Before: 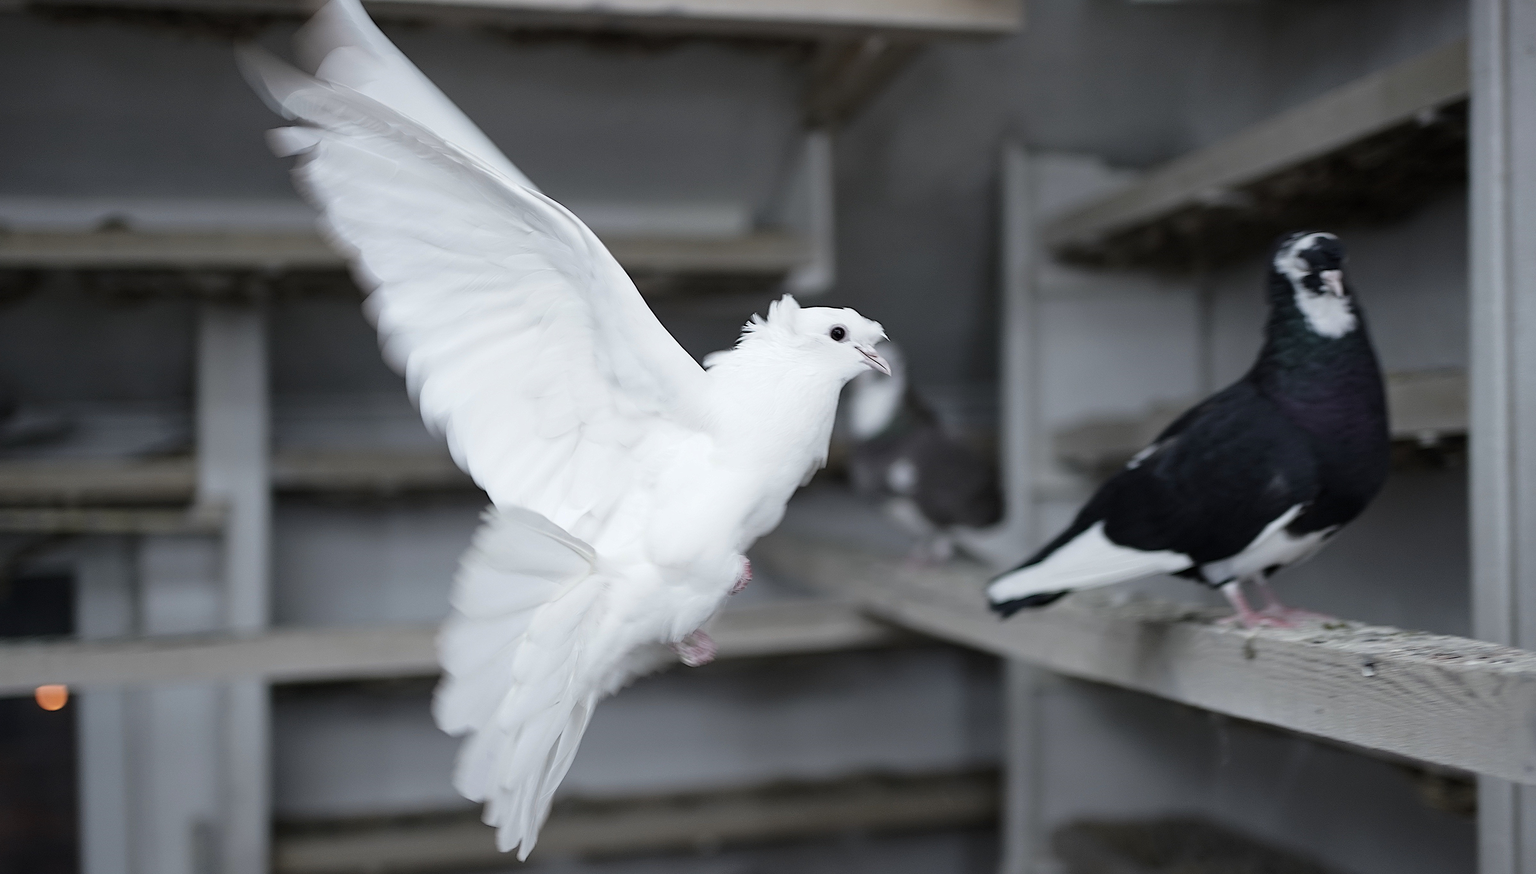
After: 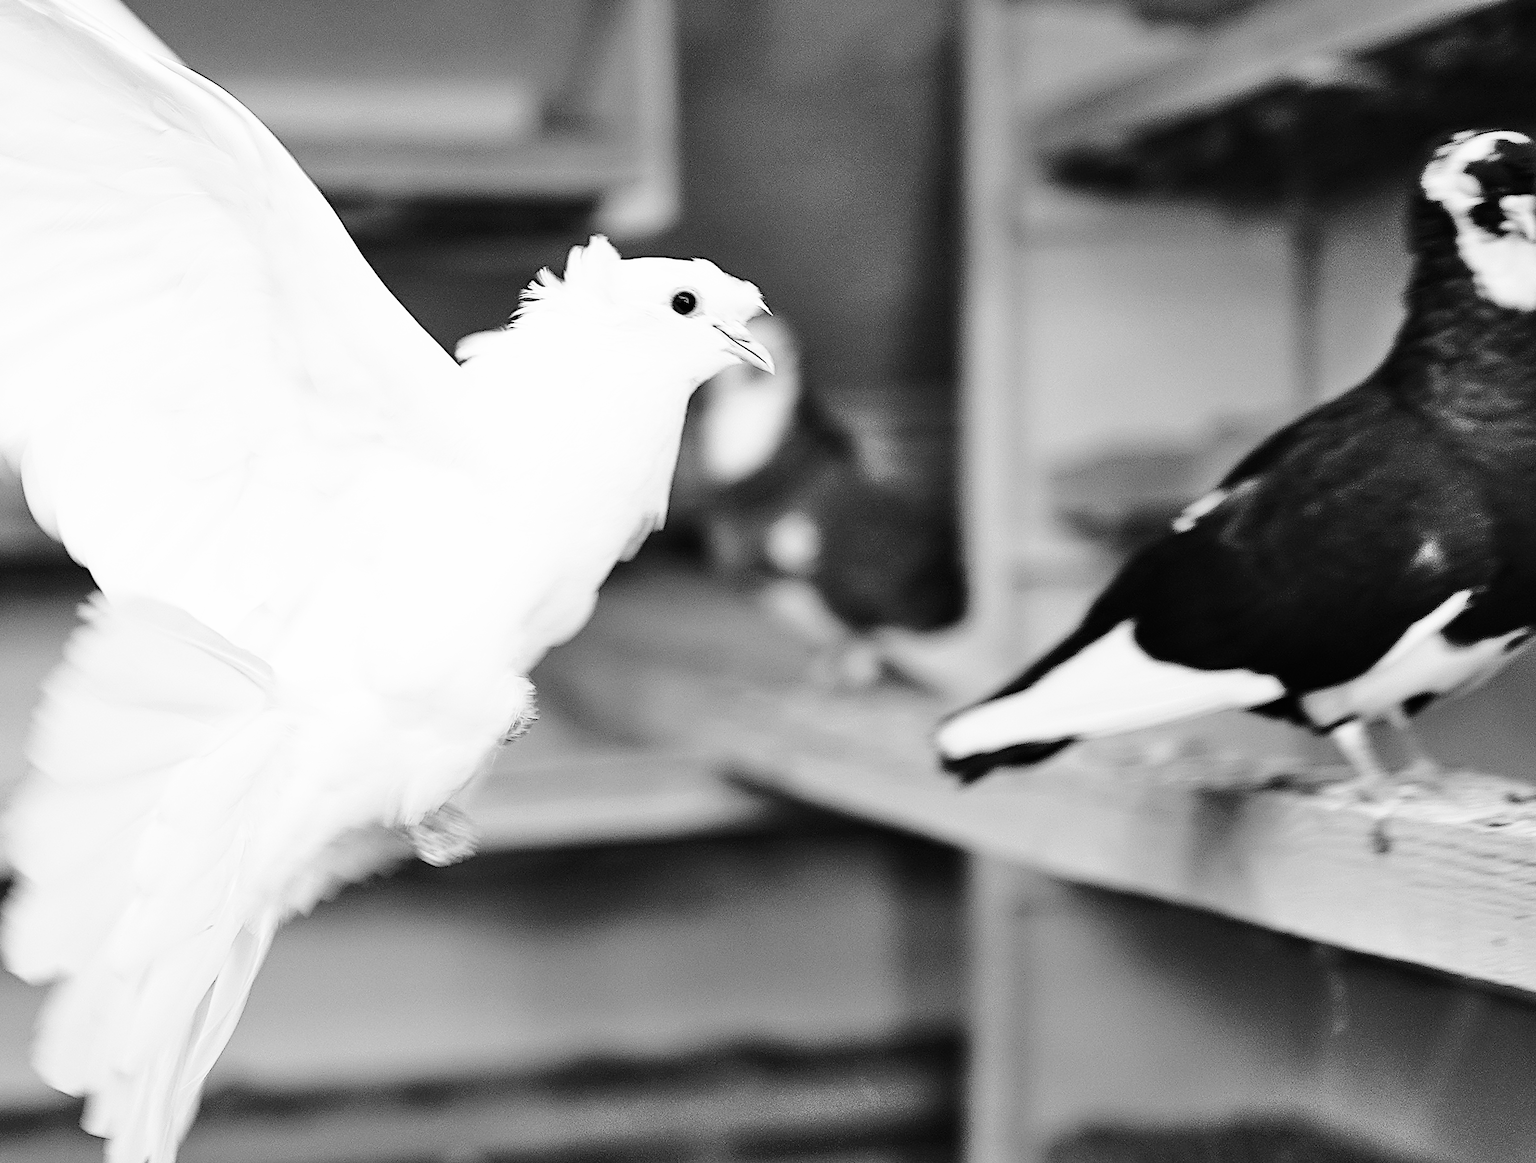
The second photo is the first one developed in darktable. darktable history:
crop and rotate: left 28.256%, top 17.734%, right 12.656%, bottom 3.573%
color correction: highlights a* 12.23, highlights b* 5.41
sharpen: amount 0.2
monochrome: on, module defaults
base curve: curves: ch0 [(0, 0) (0, 0) (0.002, 0.001) (0.008, 0.003) (0.019, 0.011) (0.037, 0.037) (0.064, 0.11) (0.102, 0.232) (0.152, 0.379) (0.216, 0.524) (0.296, 0.665) (0.394, 0.789) (0.512, 0.881) (0.651, 0.945) (0.813, 0.986) (1, 1)], preserve colors none
shadows and highlights: shadows 75, highlights -25, soften with gaussian
